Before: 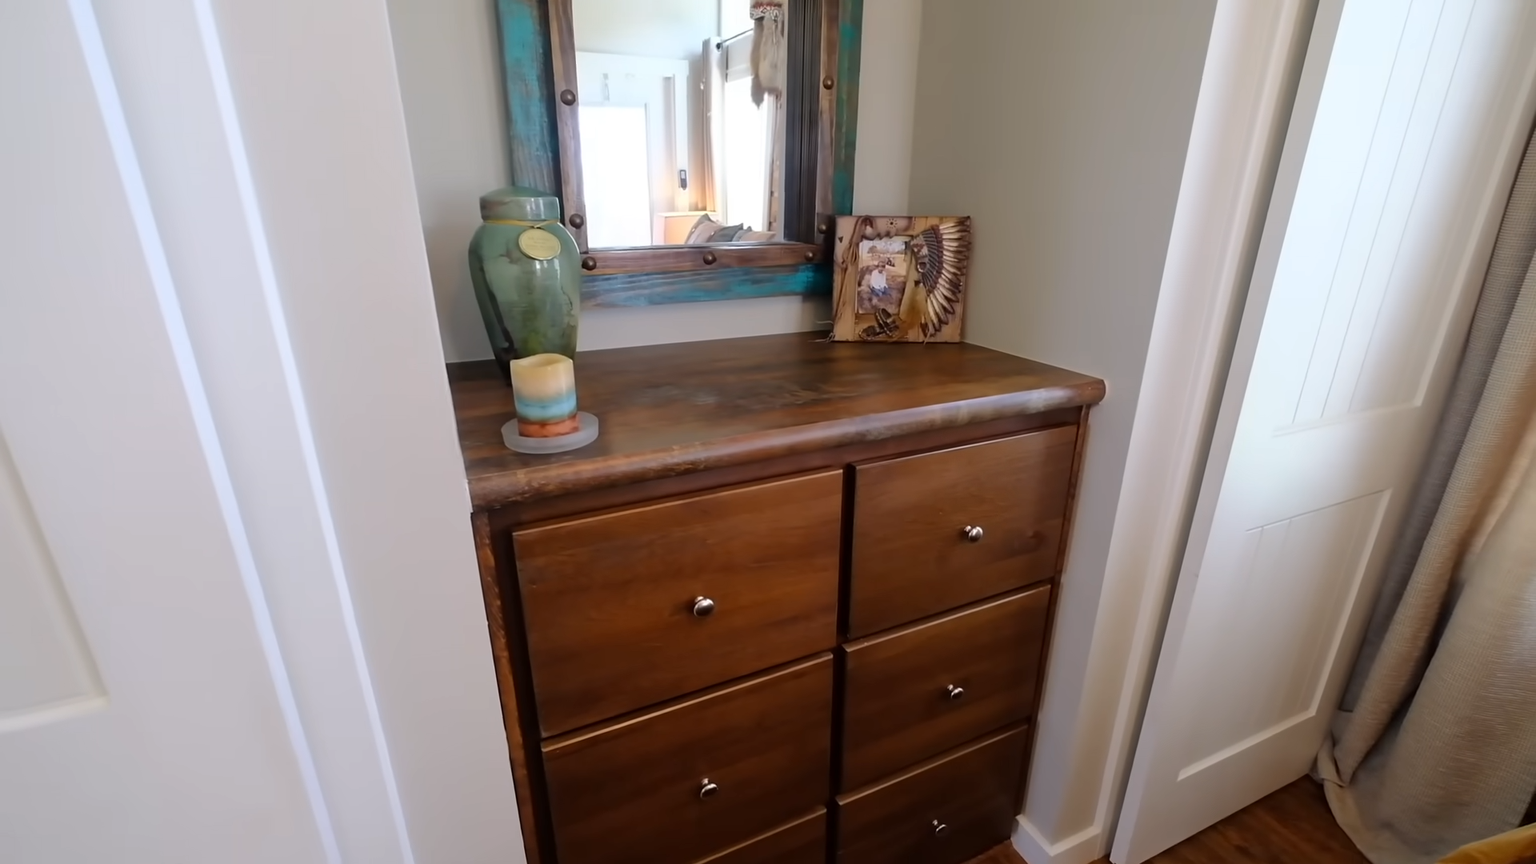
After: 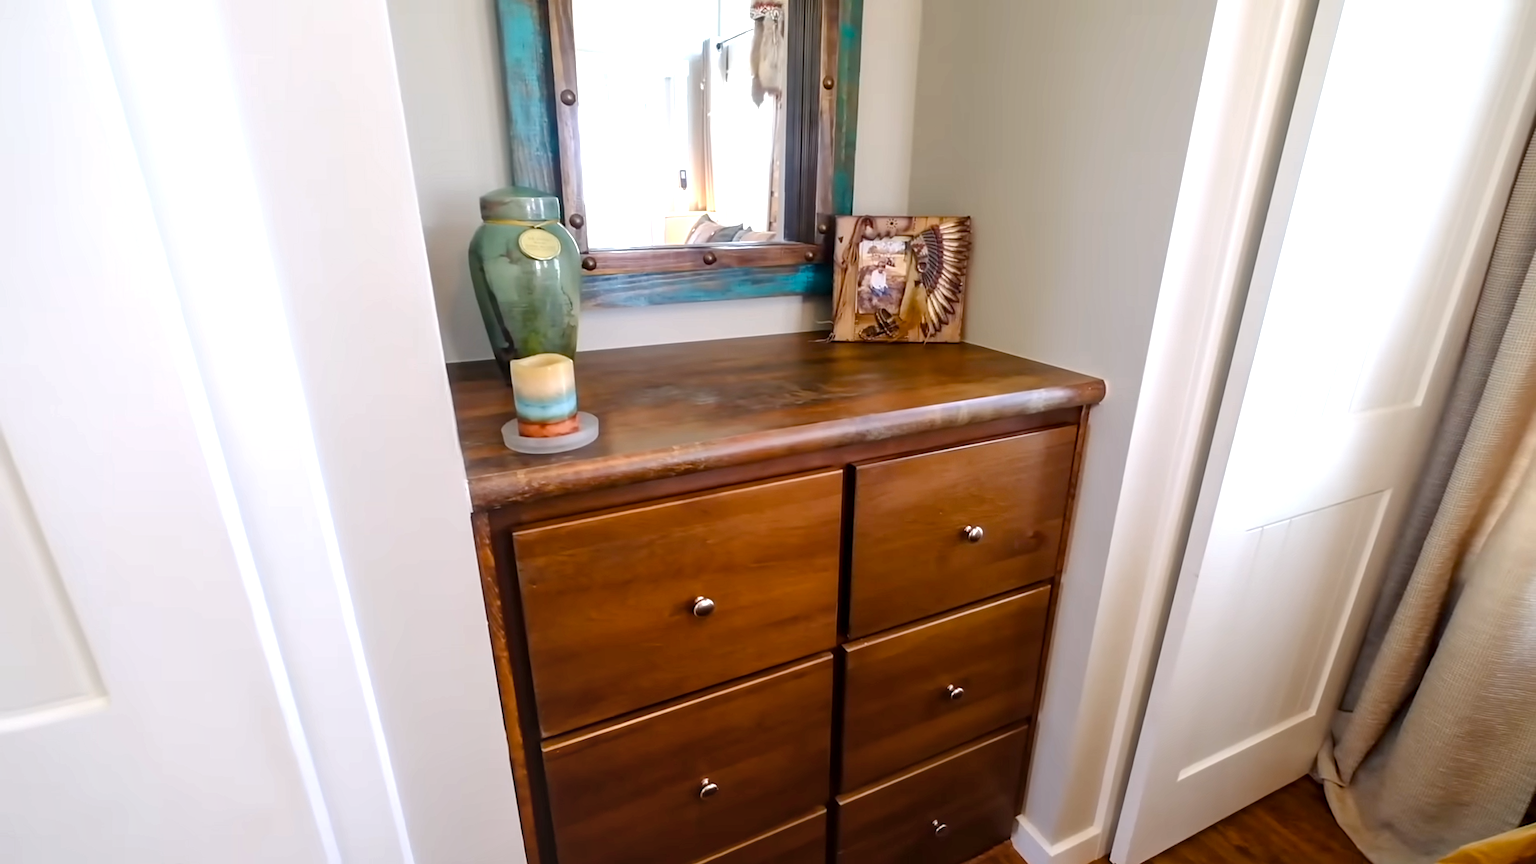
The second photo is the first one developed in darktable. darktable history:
local contrast: on, module defaults
exposure: black level correction 0, exposure 0.7 EV, compensate exposure bias true, compensate highlight preservation false
color balance rgb: perceptual saturation grading › global saturation 20%, perceptual saturation grading › highlights -25%, perceptual saturation grading › shadows 25%
